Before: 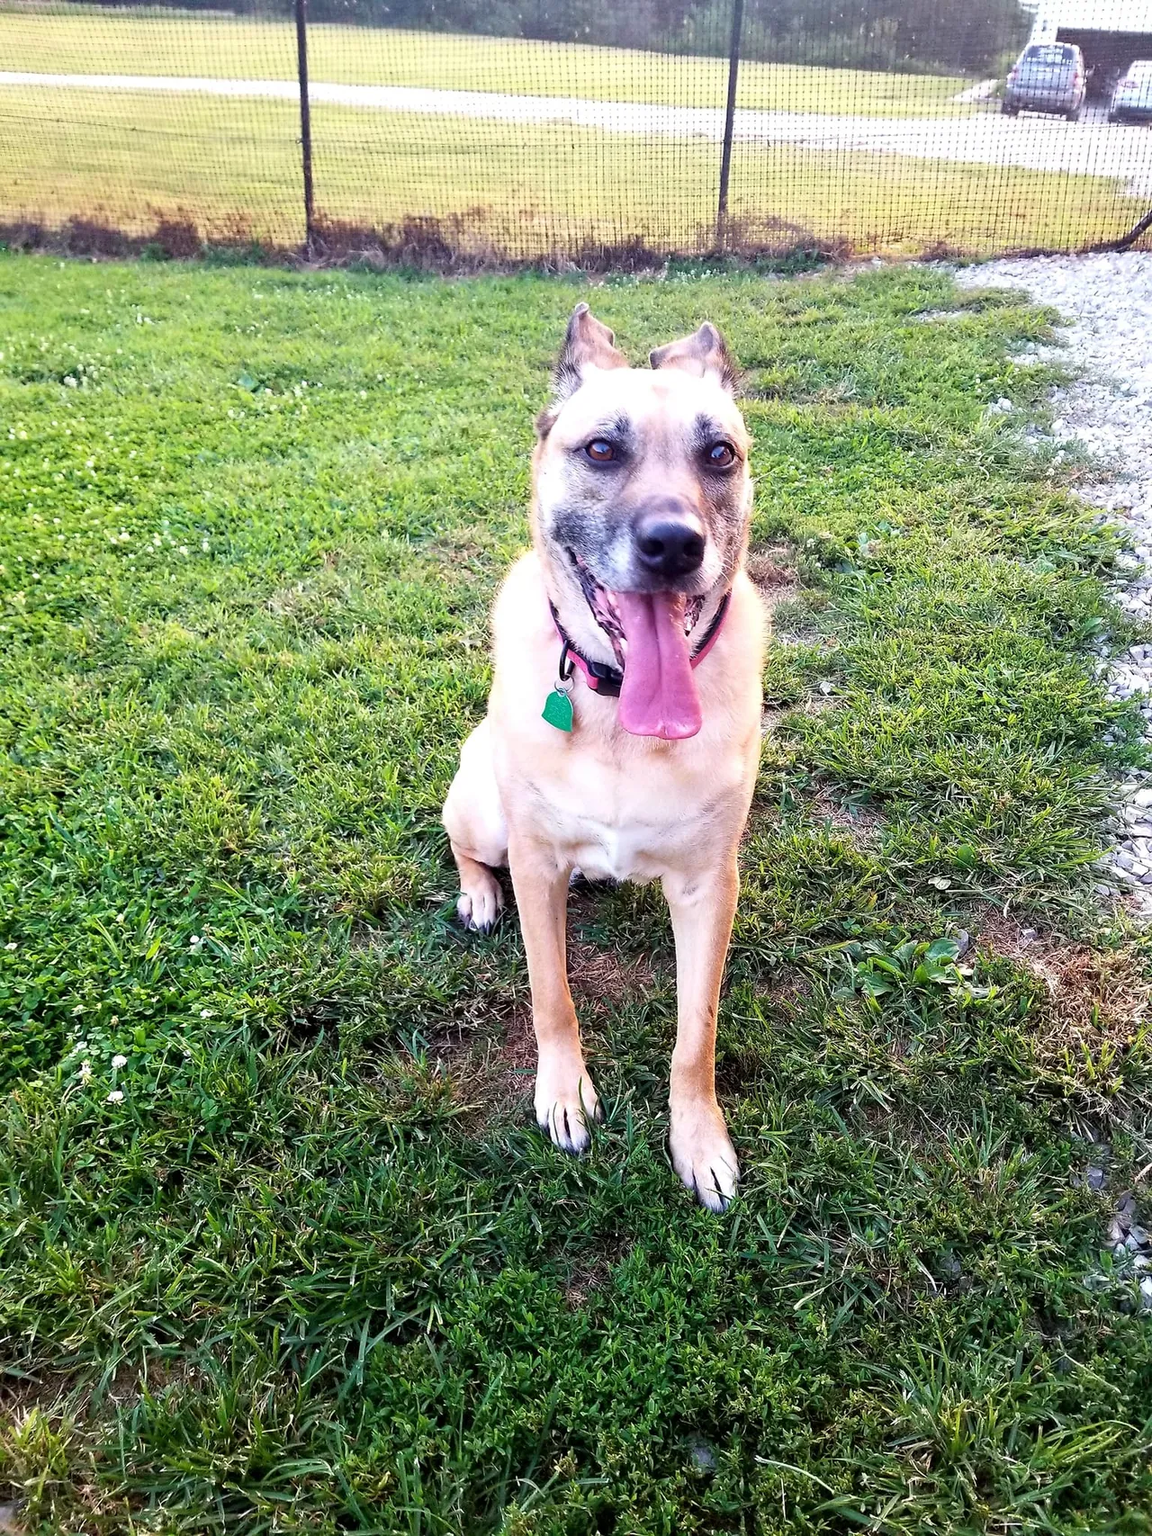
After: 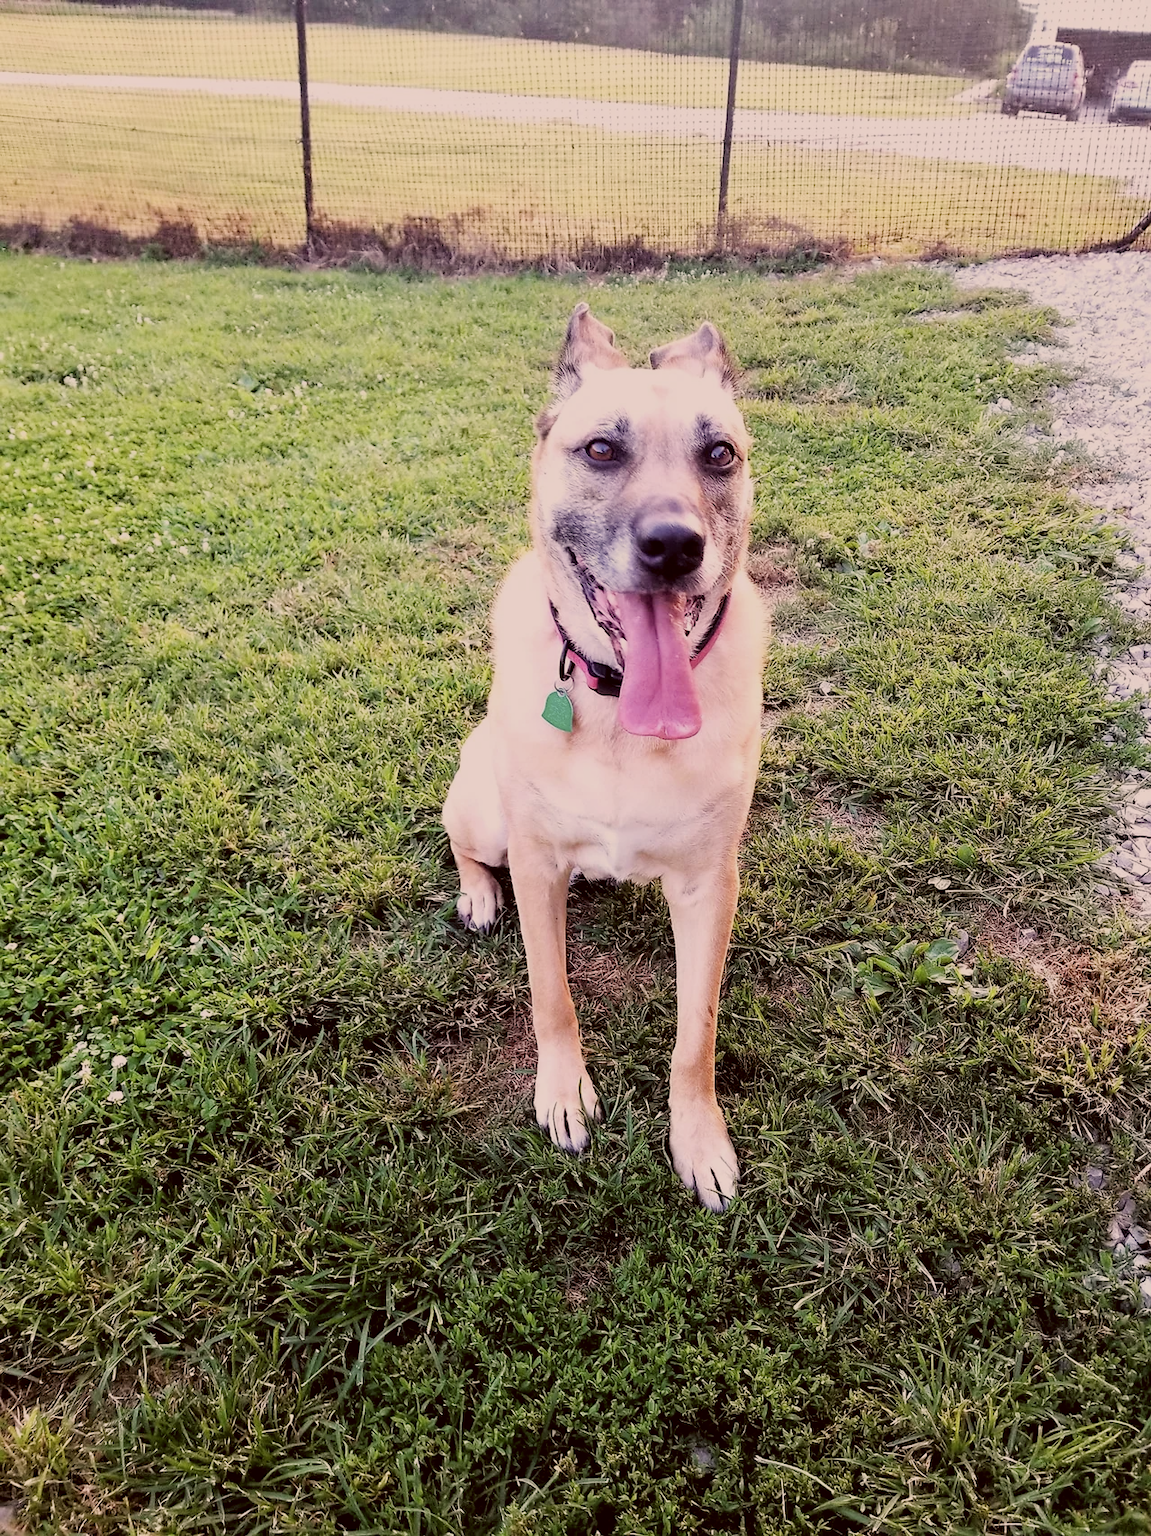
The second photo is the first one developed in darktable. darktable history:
color correction: highlights a* 10.19, highlights b* 9.68, shadows a* 8.4, shadows b* 7.8, saturation 0.791
filmic rgb: black relative exposure -7.65 EV, white relative exposure 4.56 EV, threshold 5.94 EV, hardness 3.61, iterations of high-quality reconstruction 0, enable highlight reconstruction true
